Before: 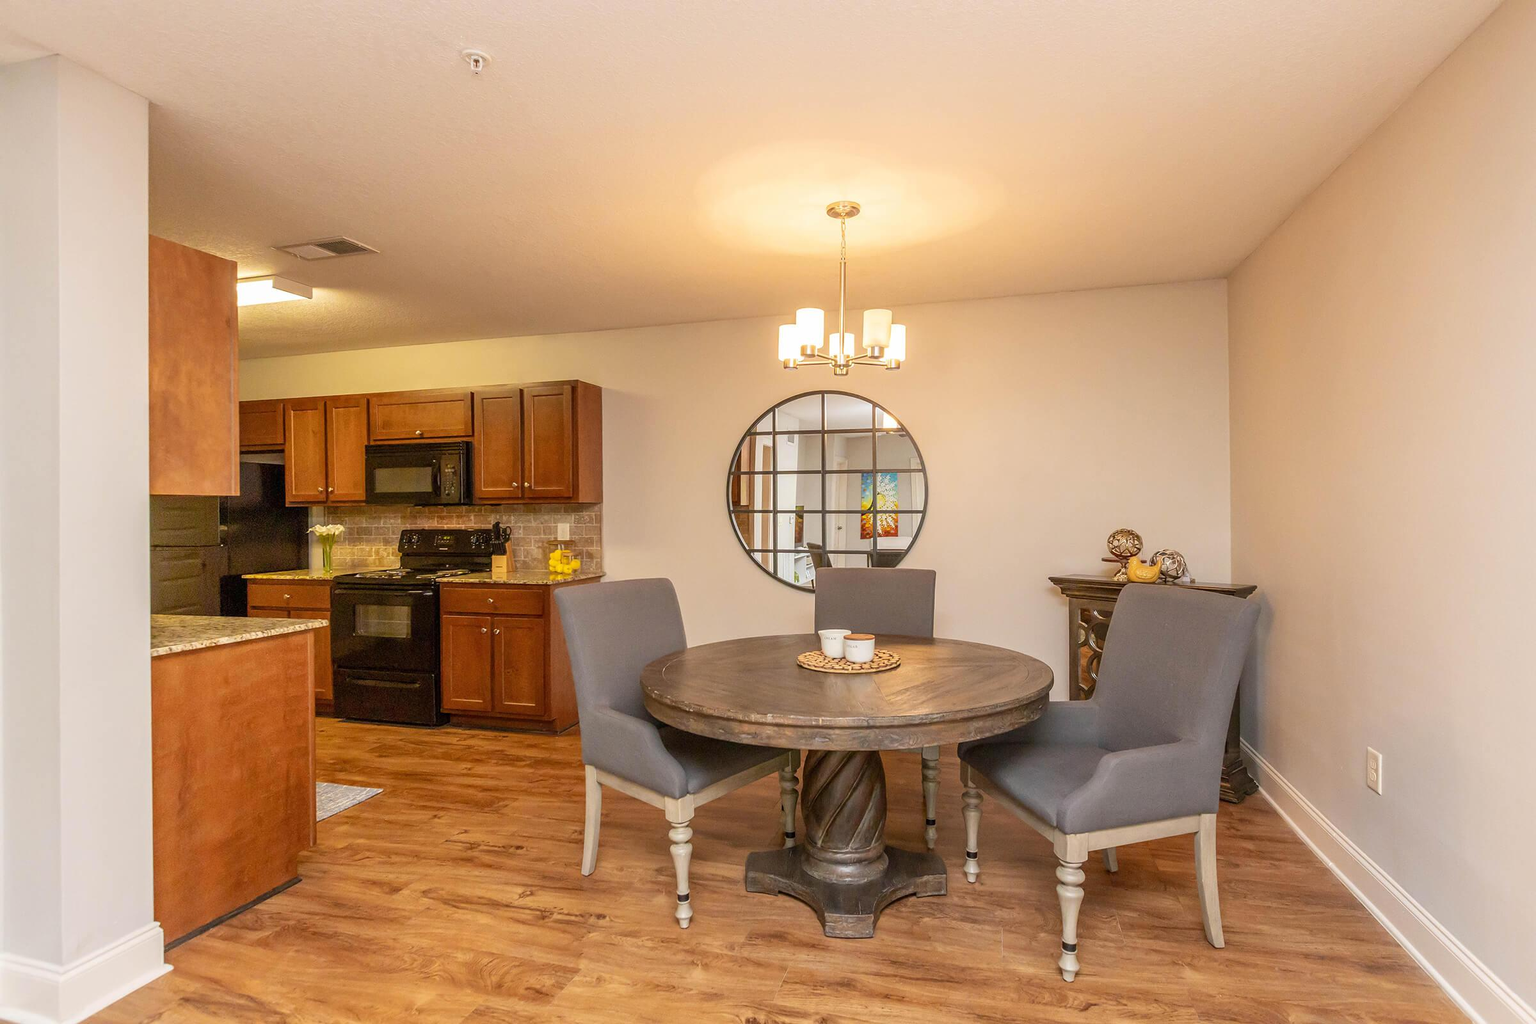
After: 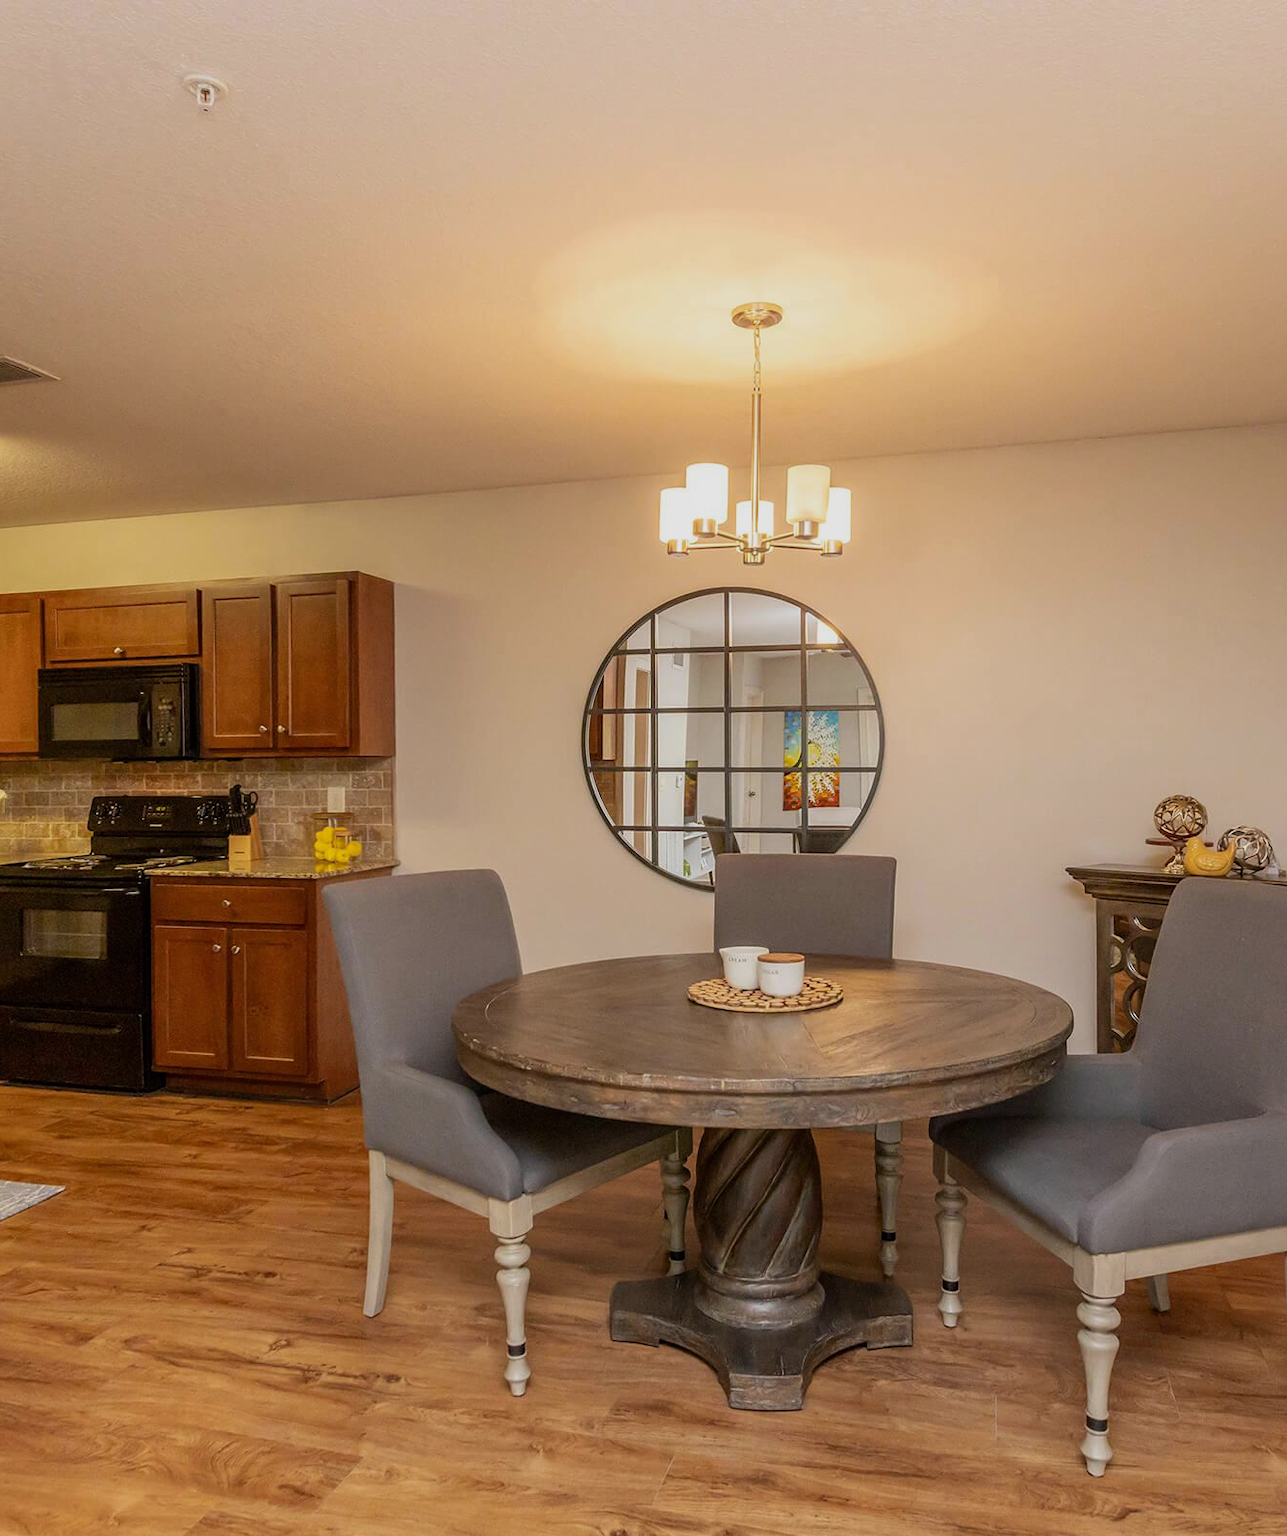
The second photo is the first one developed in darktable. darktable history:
tone equalizer: -8 EV -0.39 EV, -7 EV -0.359 EV, -6 EV -0.33 EV, -5 EV -0.221 EV, -3 EV 0.248 EV, -2 EV 0.343 EV, -1 EV 0.393 EV, +0 EV 0.402 EV
exposure: black level correction 0, exposure -0.776 EV, compensate highlight preservation false
crop: left 22.15%, right 22.077%, bottom 0.015%
